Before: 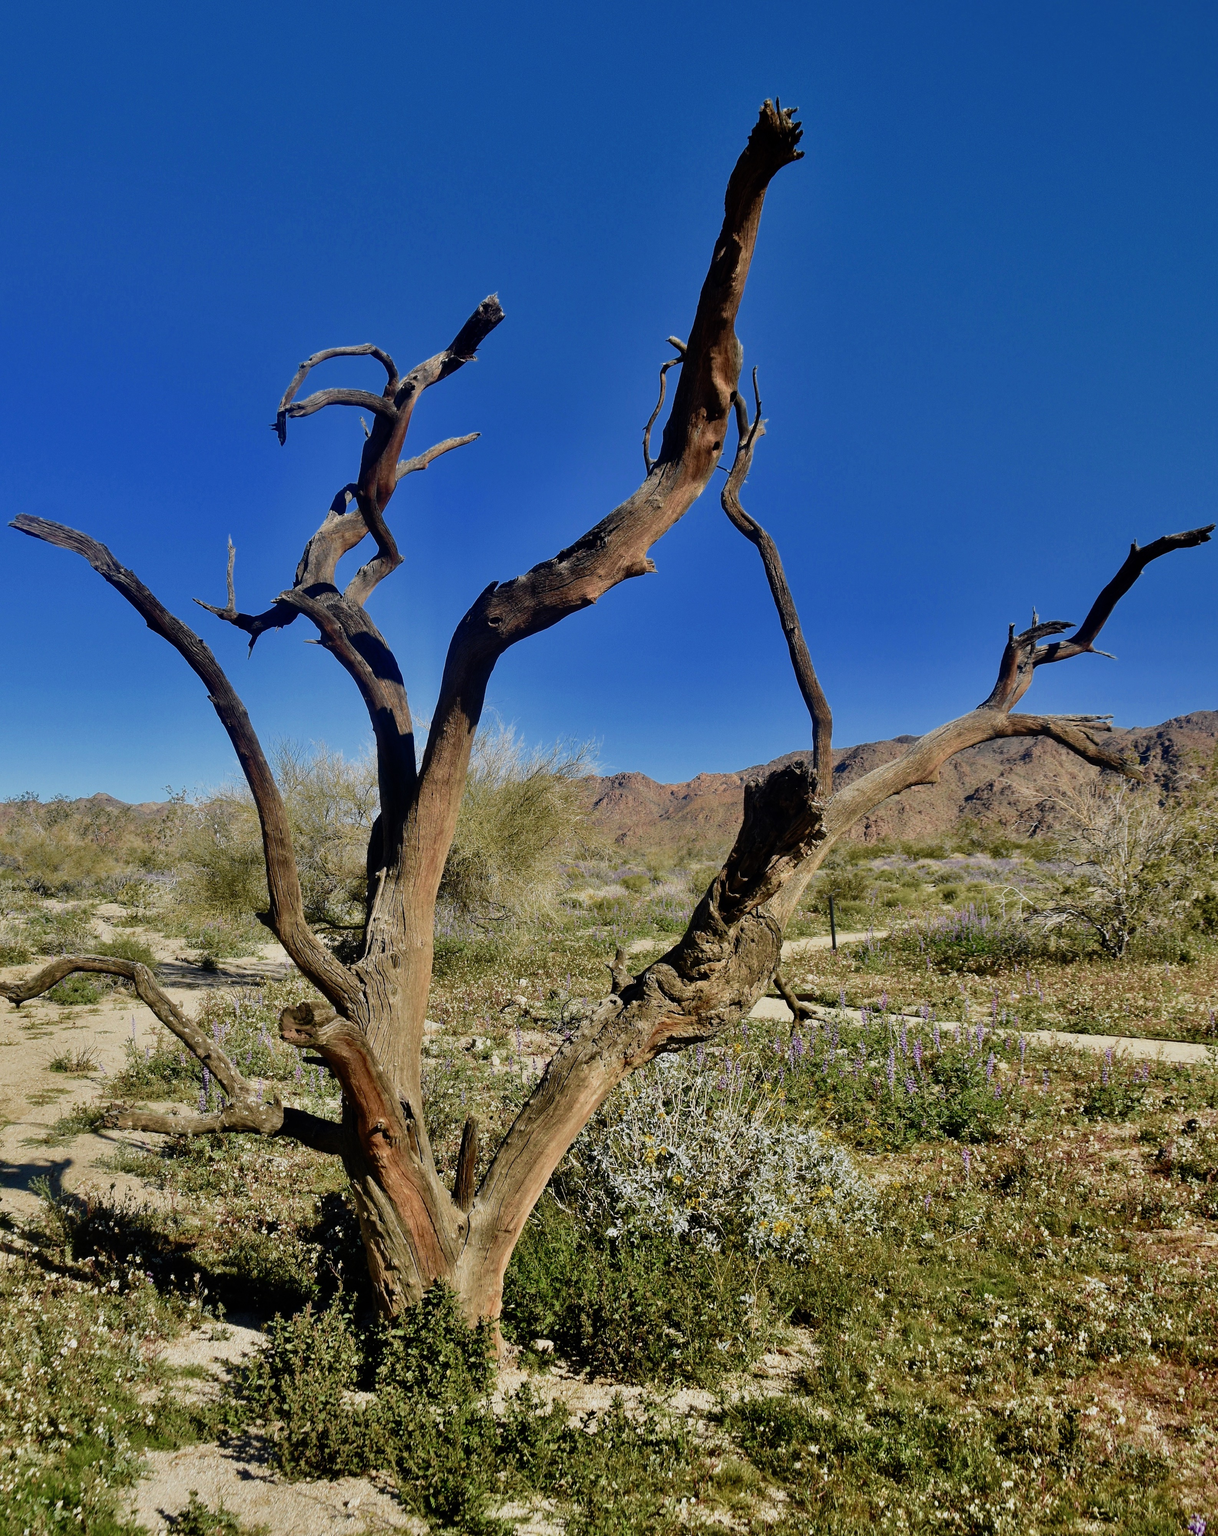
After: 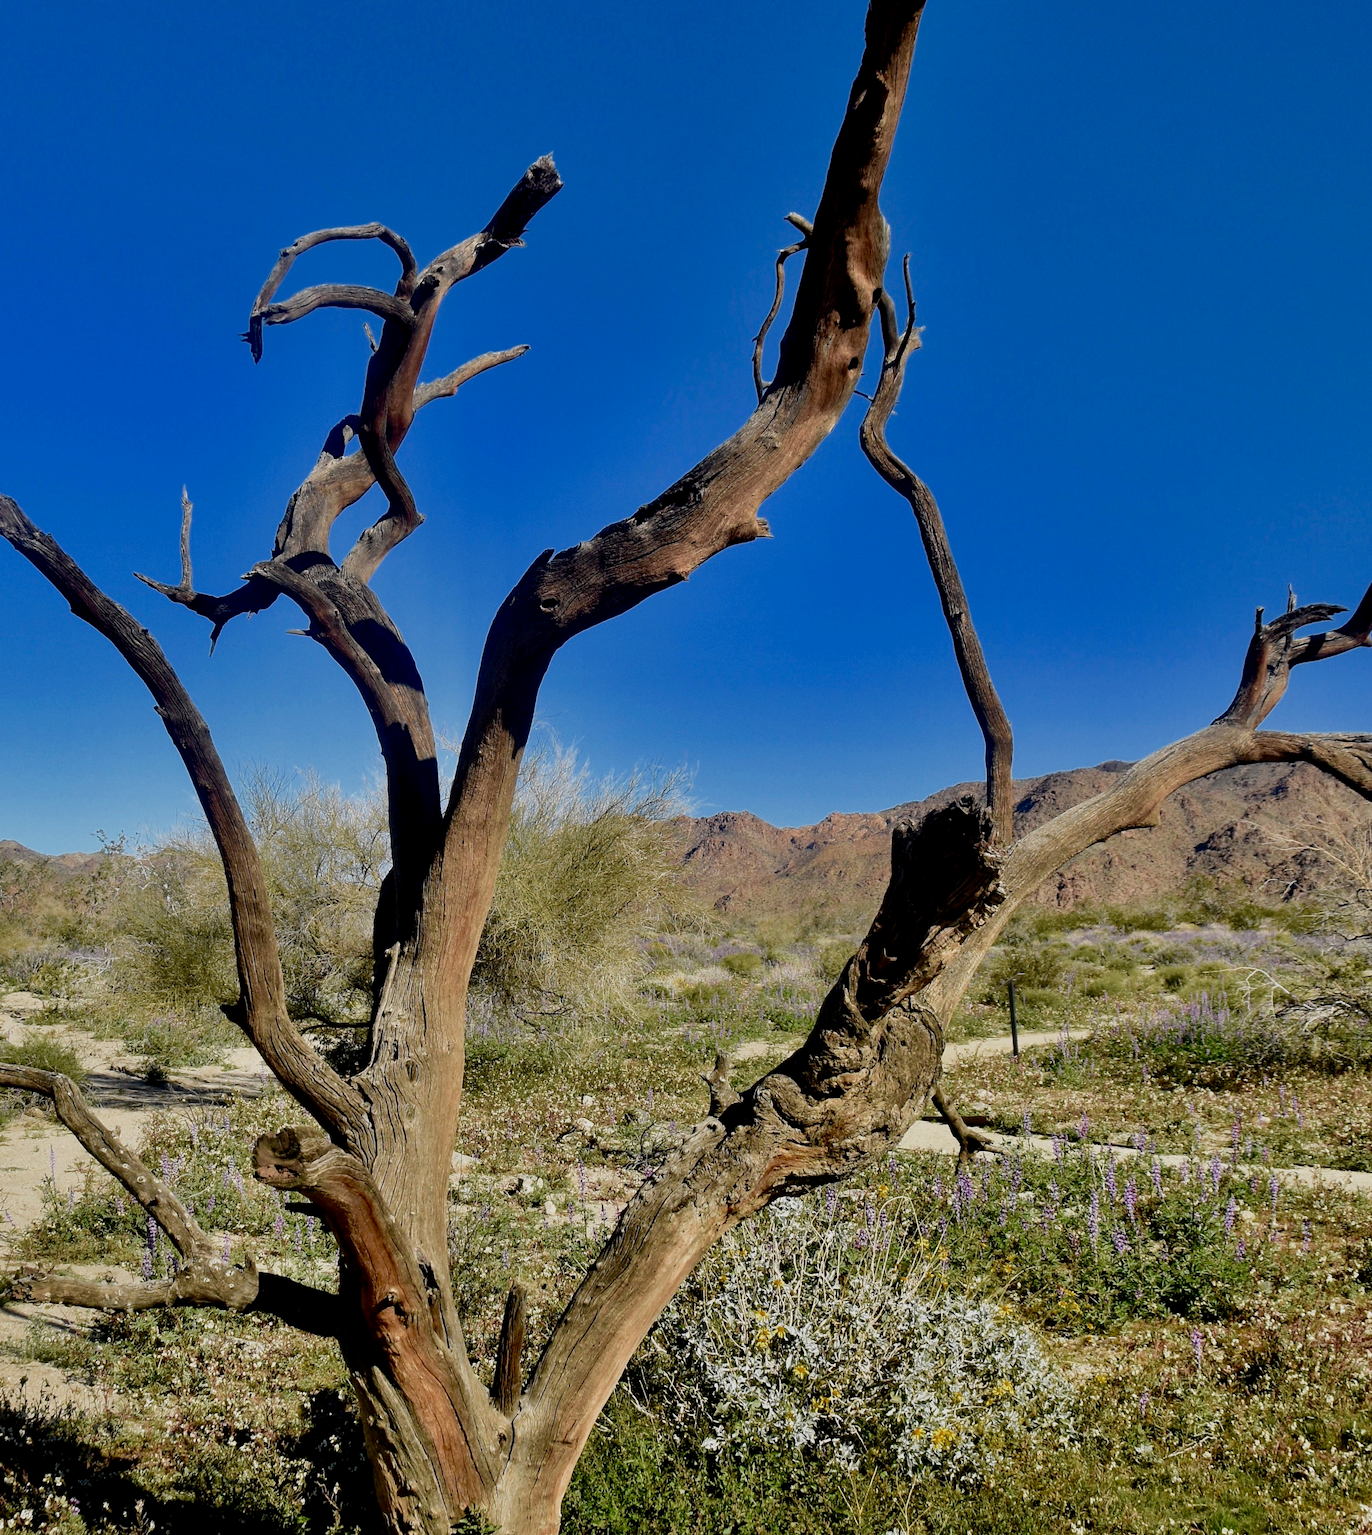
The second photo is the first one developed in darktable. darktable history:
crop: left 7.856%, top 11.836%, right 10.12%, bottom 15.387%
color zones: curves: ch0 [(0, 0.5) (0.143, 0.5) (0.286, 0.5) (0.429, 0.5) (0.571, 0.5) (0.714, 0.476) (0.857, 0.5) (1, 0.5)]; ch2 [(0, 0.5) (0.143, 0.5) (0.286, 0.5) (0.429, 0.5) (0.571, 0.5) (0.714, 0.487) (0.857, 0.5) (1, 0.5)]
